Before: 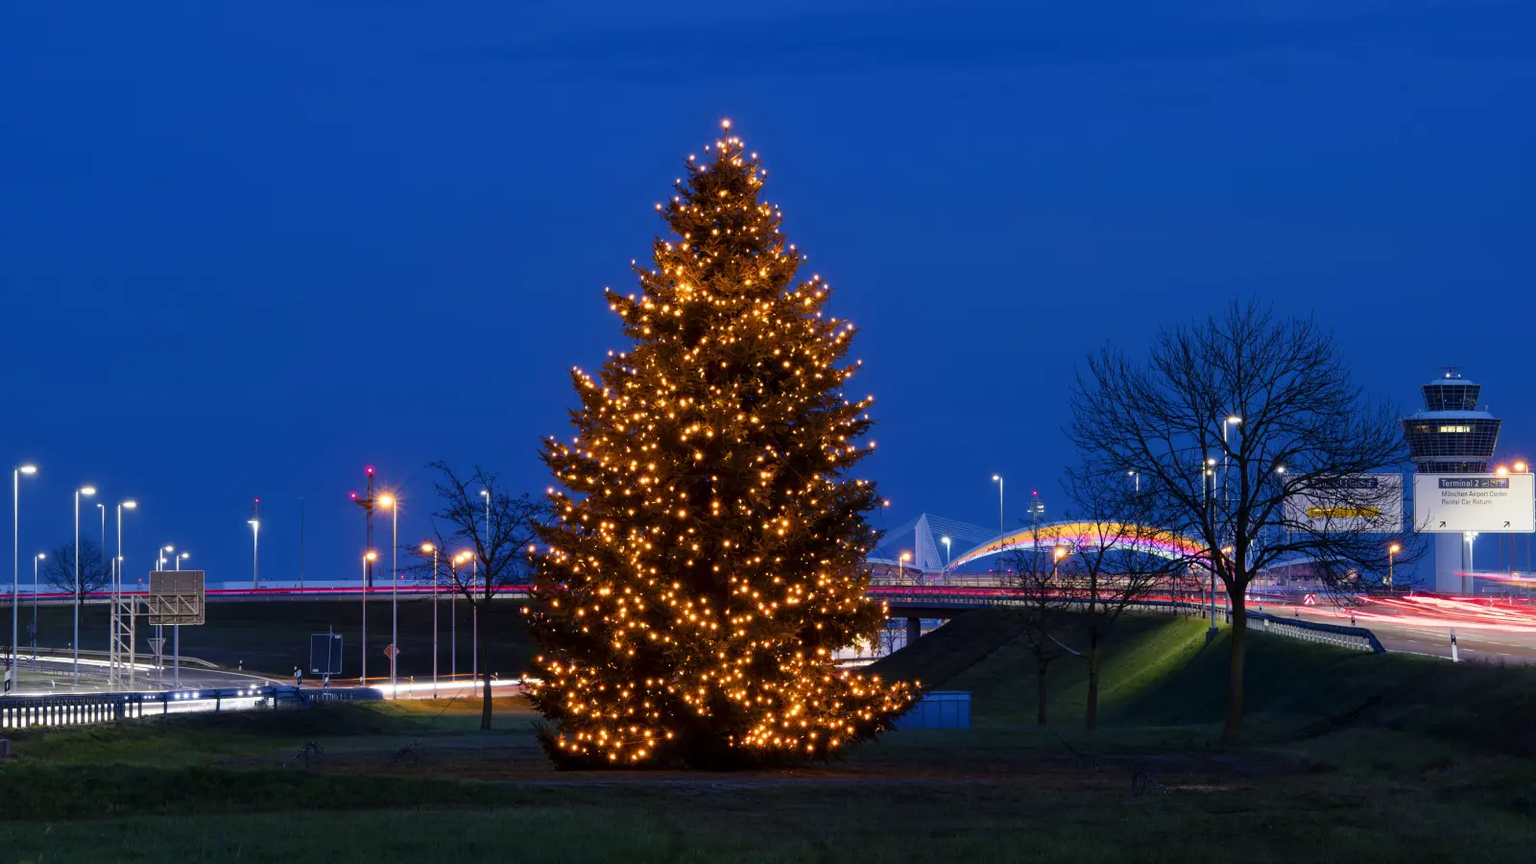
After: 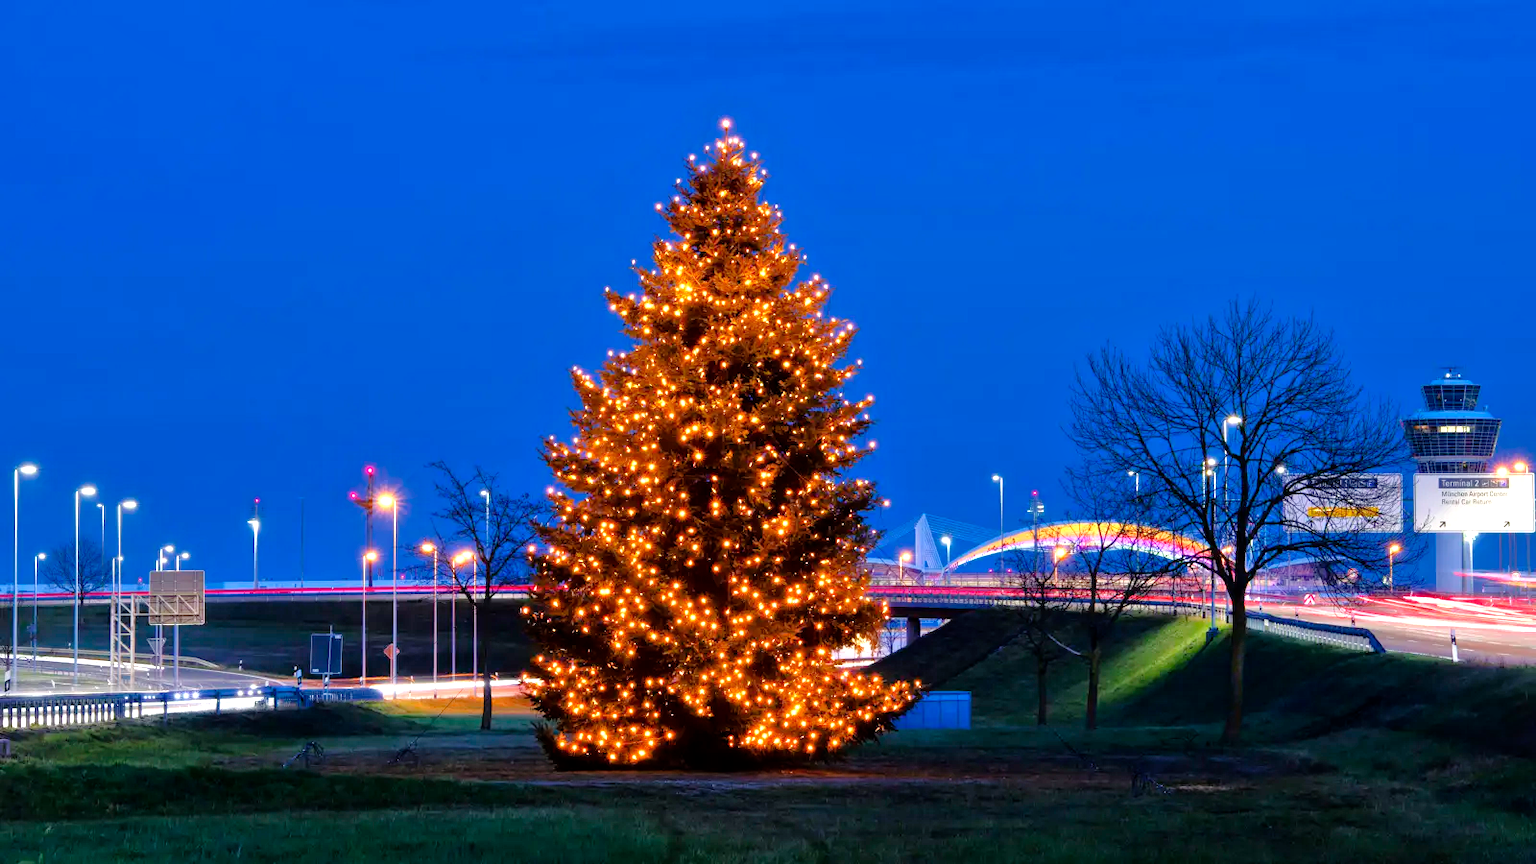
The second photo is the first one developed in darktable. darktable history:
tone equalizer: -7 EV 0.15 EV, -6 EV 0.6 EV, -5 EV 1.15 EV, -4 EV 1.33 EV, -3 EV 1.15 EV, -2 EV 0.6 EV, -1 EV 0.15 EV, mask exposure compensation -0.5 EV
exposure: exposure 0.6 EV, compensate highlight preservation false
